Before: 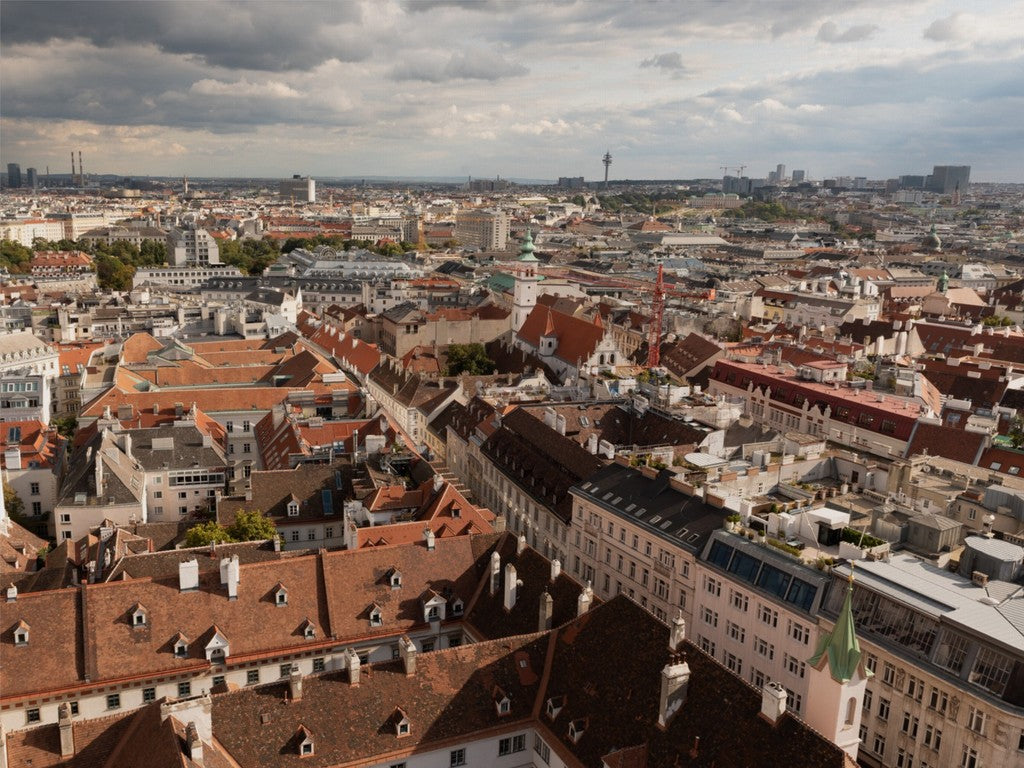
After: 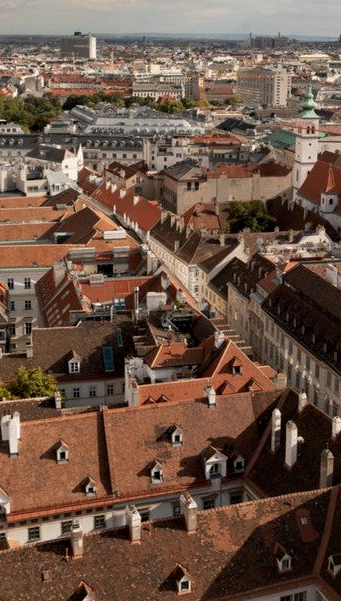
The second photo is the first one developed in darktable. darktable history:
contrast equalizer: y [[0.6 ×6], [0.55 ×6], [0 ×6], [0 ×6], [0 ×6]], mix 0.309
crop and rotate: left 21.39%, top 18.675%, right 45.259%, bottom 2.979%
